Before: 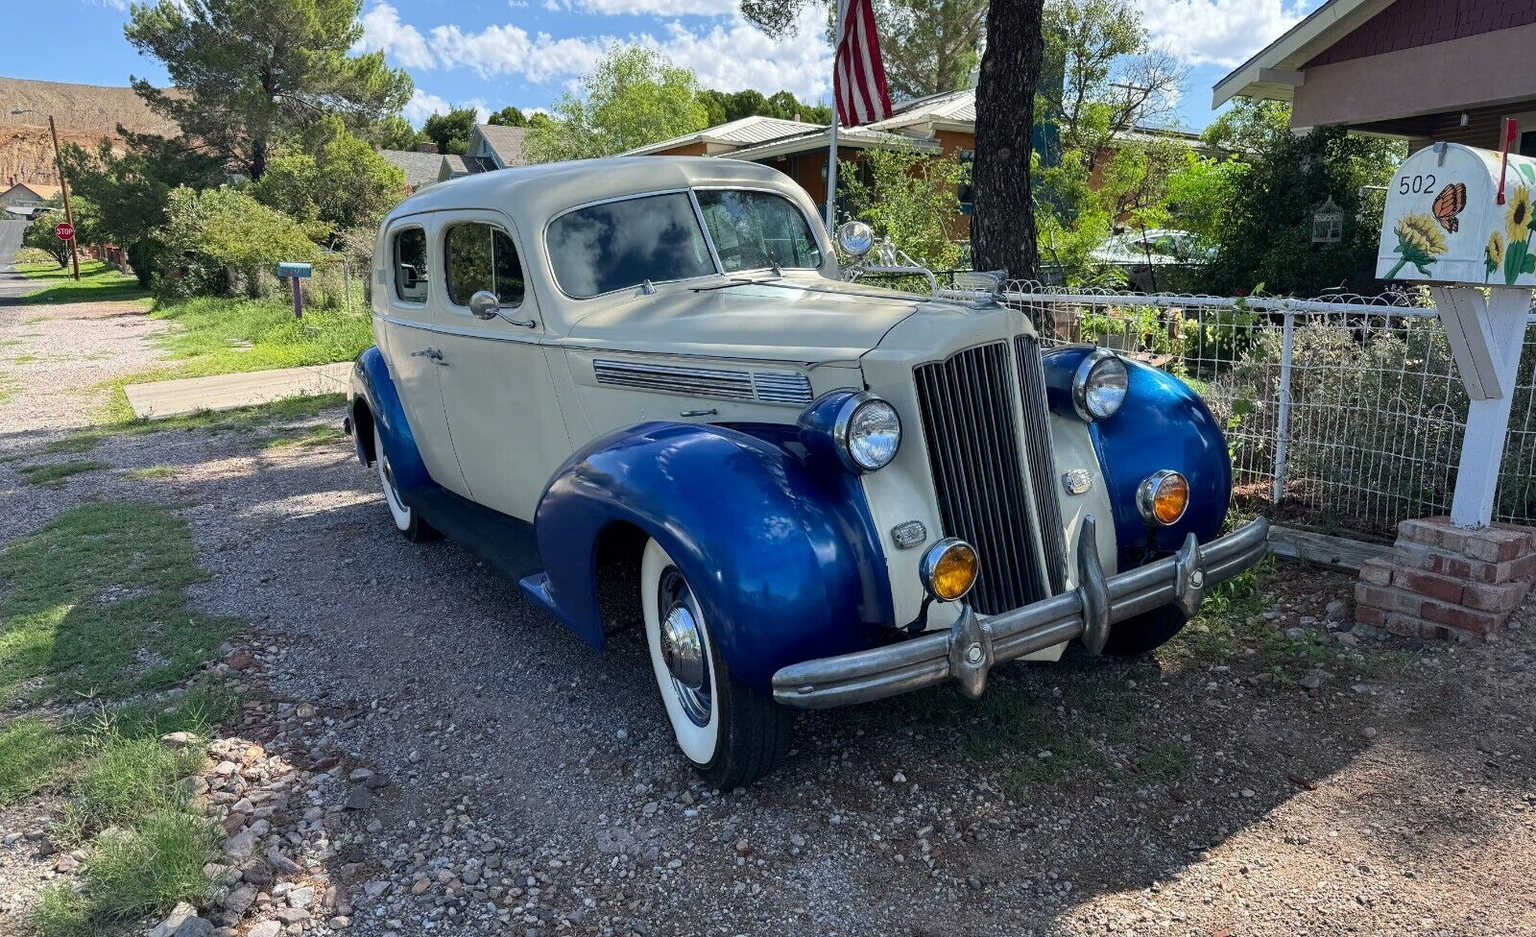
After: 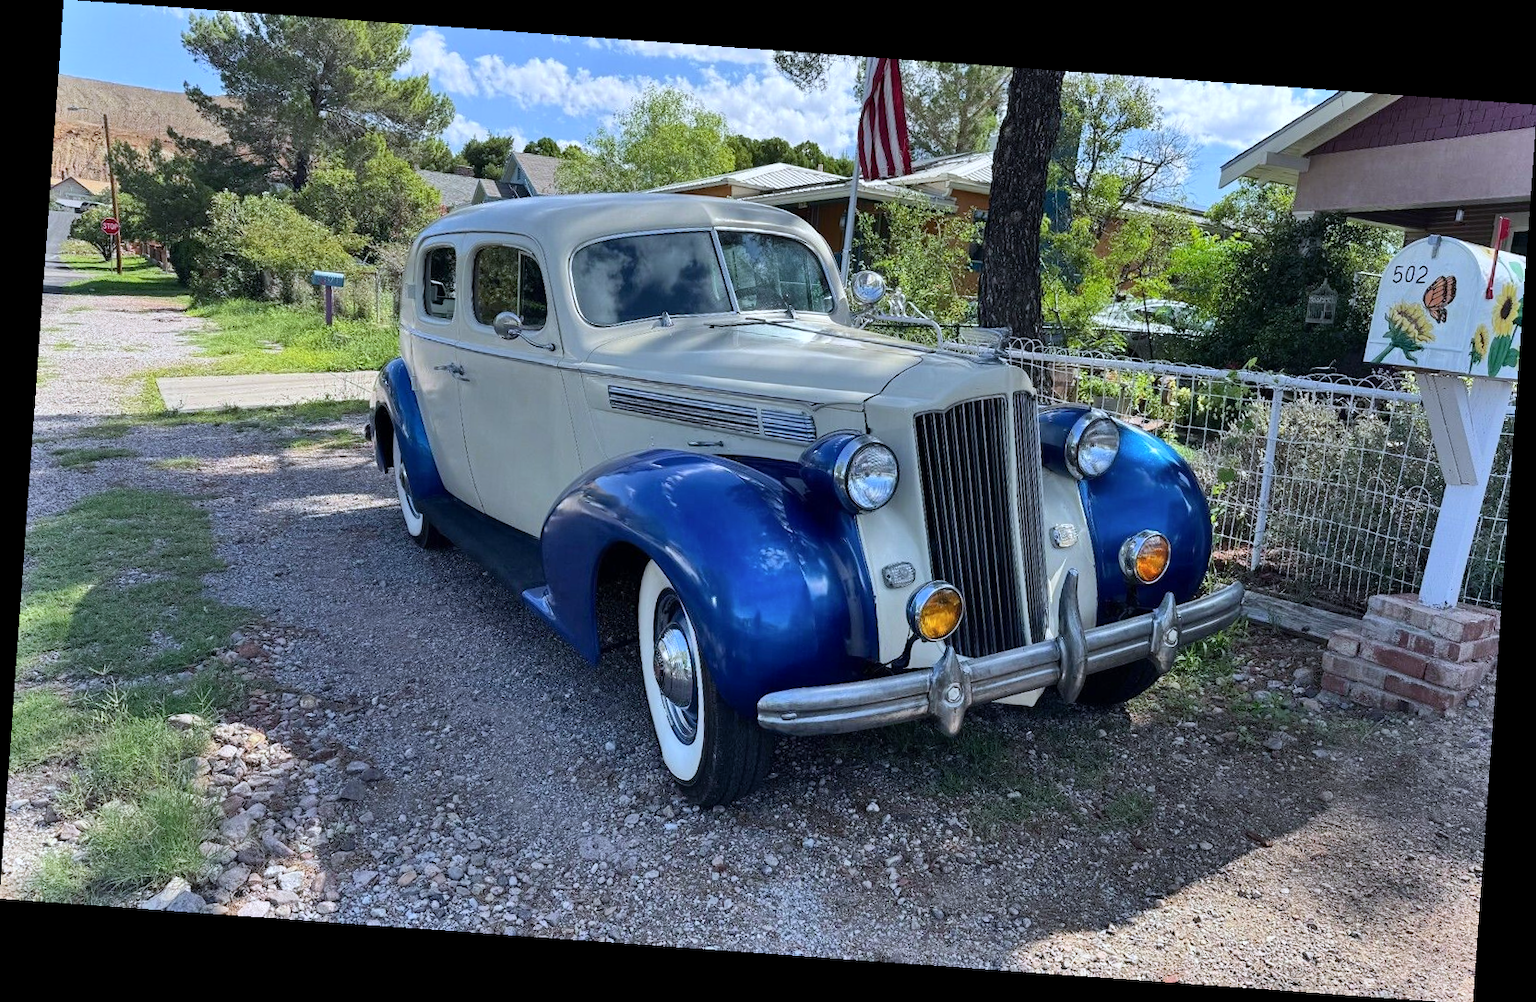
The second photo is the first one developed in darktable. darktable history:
white balance: red 0.954, blue 1.079
rotate and perspective: rotation 4.1°, automatic cropping off
shadows and highlights: shadows 52.42, soften with gaussian
